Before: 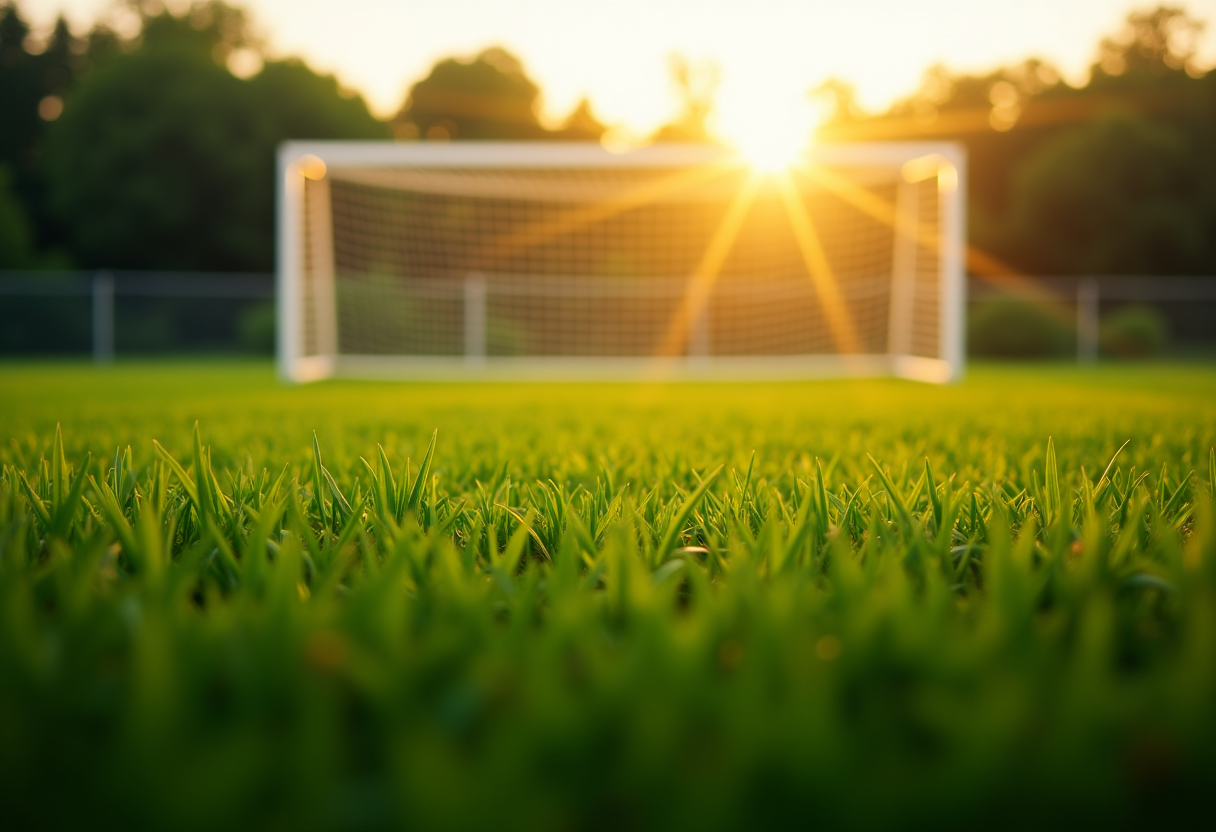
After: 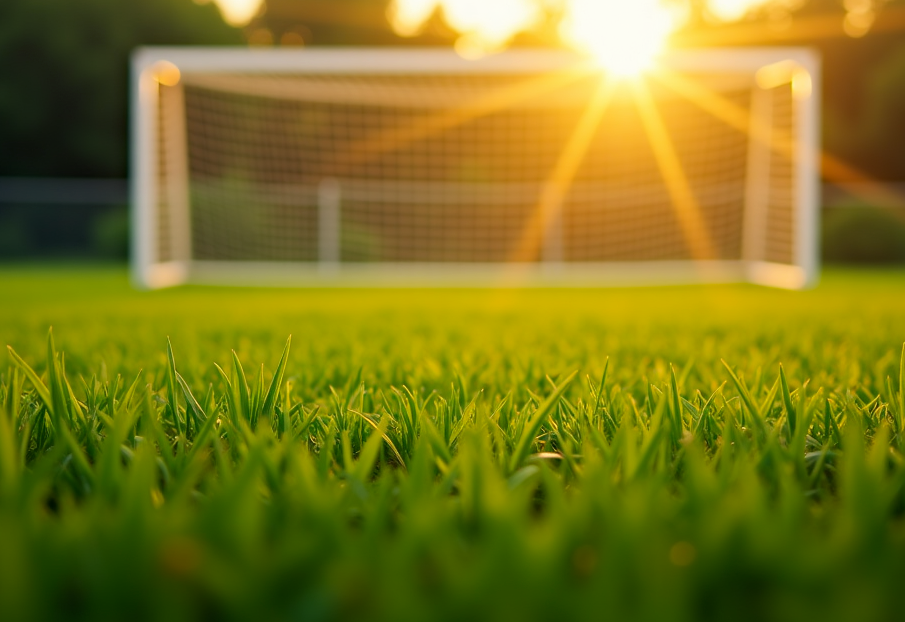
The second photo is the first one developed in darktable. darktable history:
haze removal: compatibility mode true, adaptive false
crop and rotate: left 12.088%, top 11.351%, right 13.453%, bottom 13.814%
